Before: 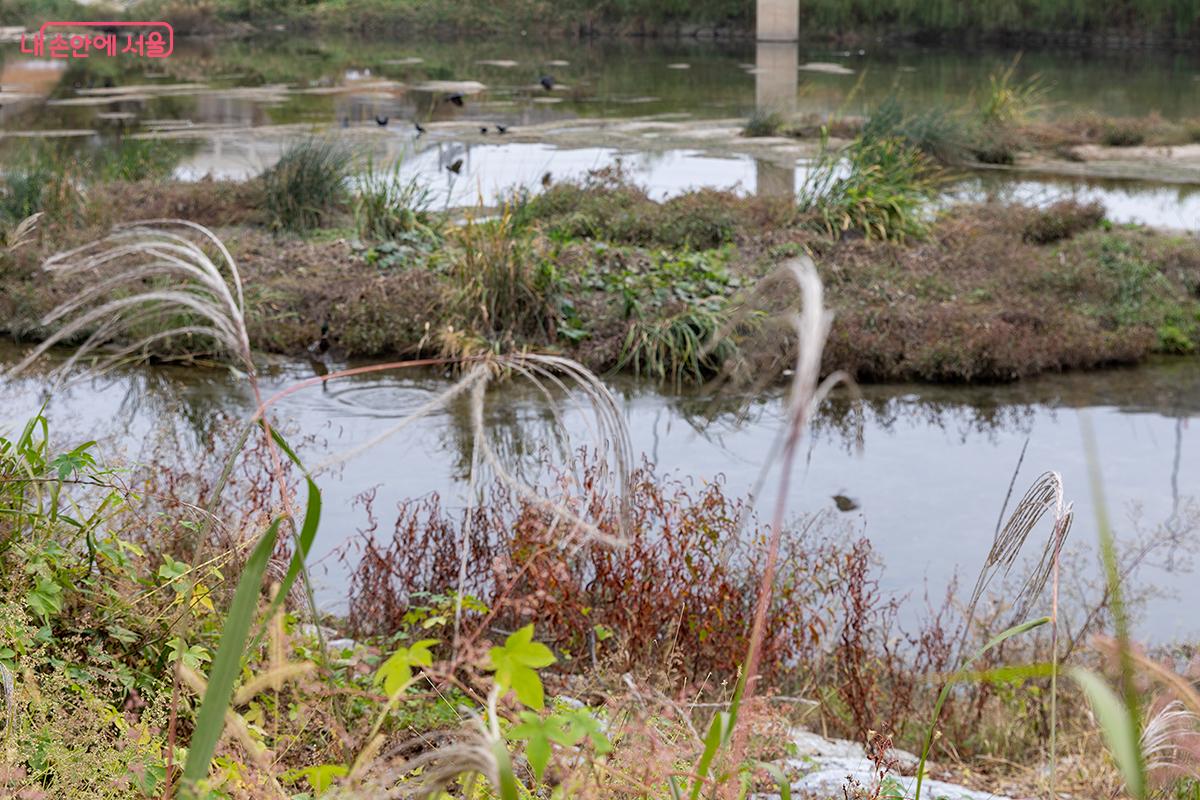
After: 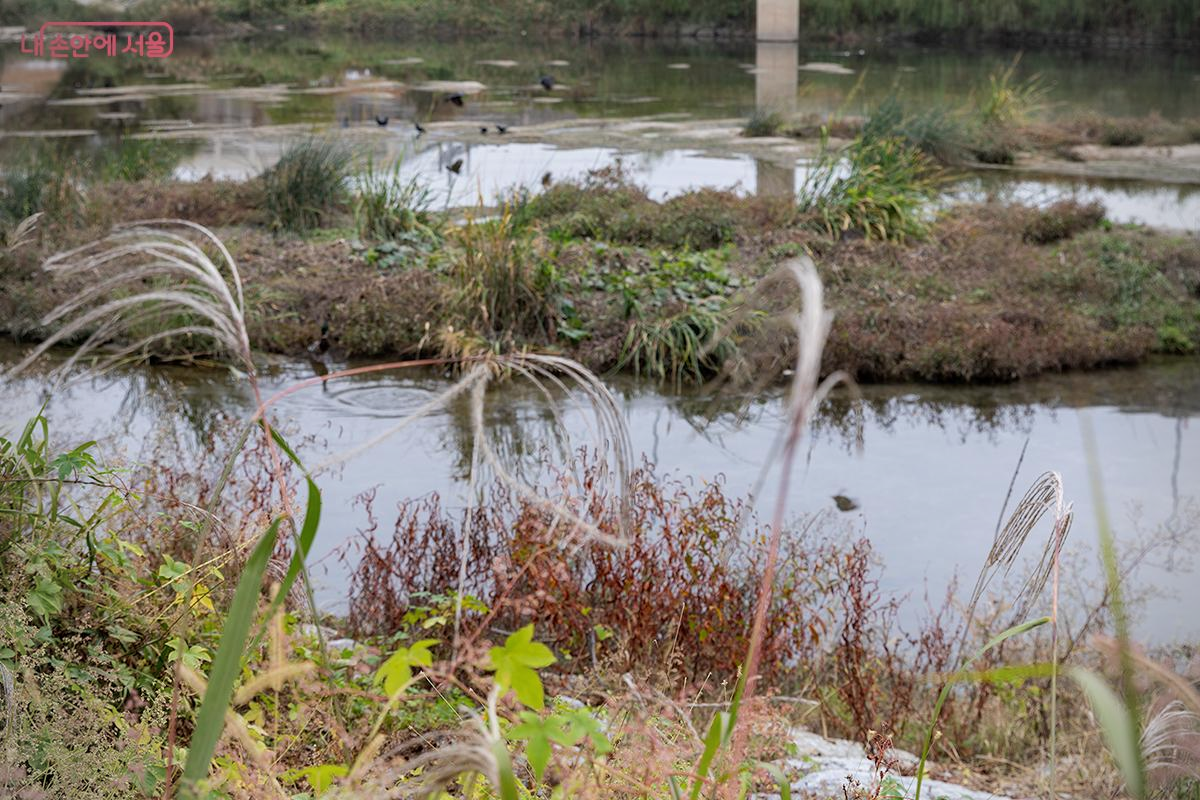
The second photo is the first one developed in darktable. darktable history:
vignetting: on, module defaults
shadows and highlights: highlights 70.7, soften with gaussian
exposure: exposure -0.116 EV, compensate exposure bias true, compensate highlight preservation false
